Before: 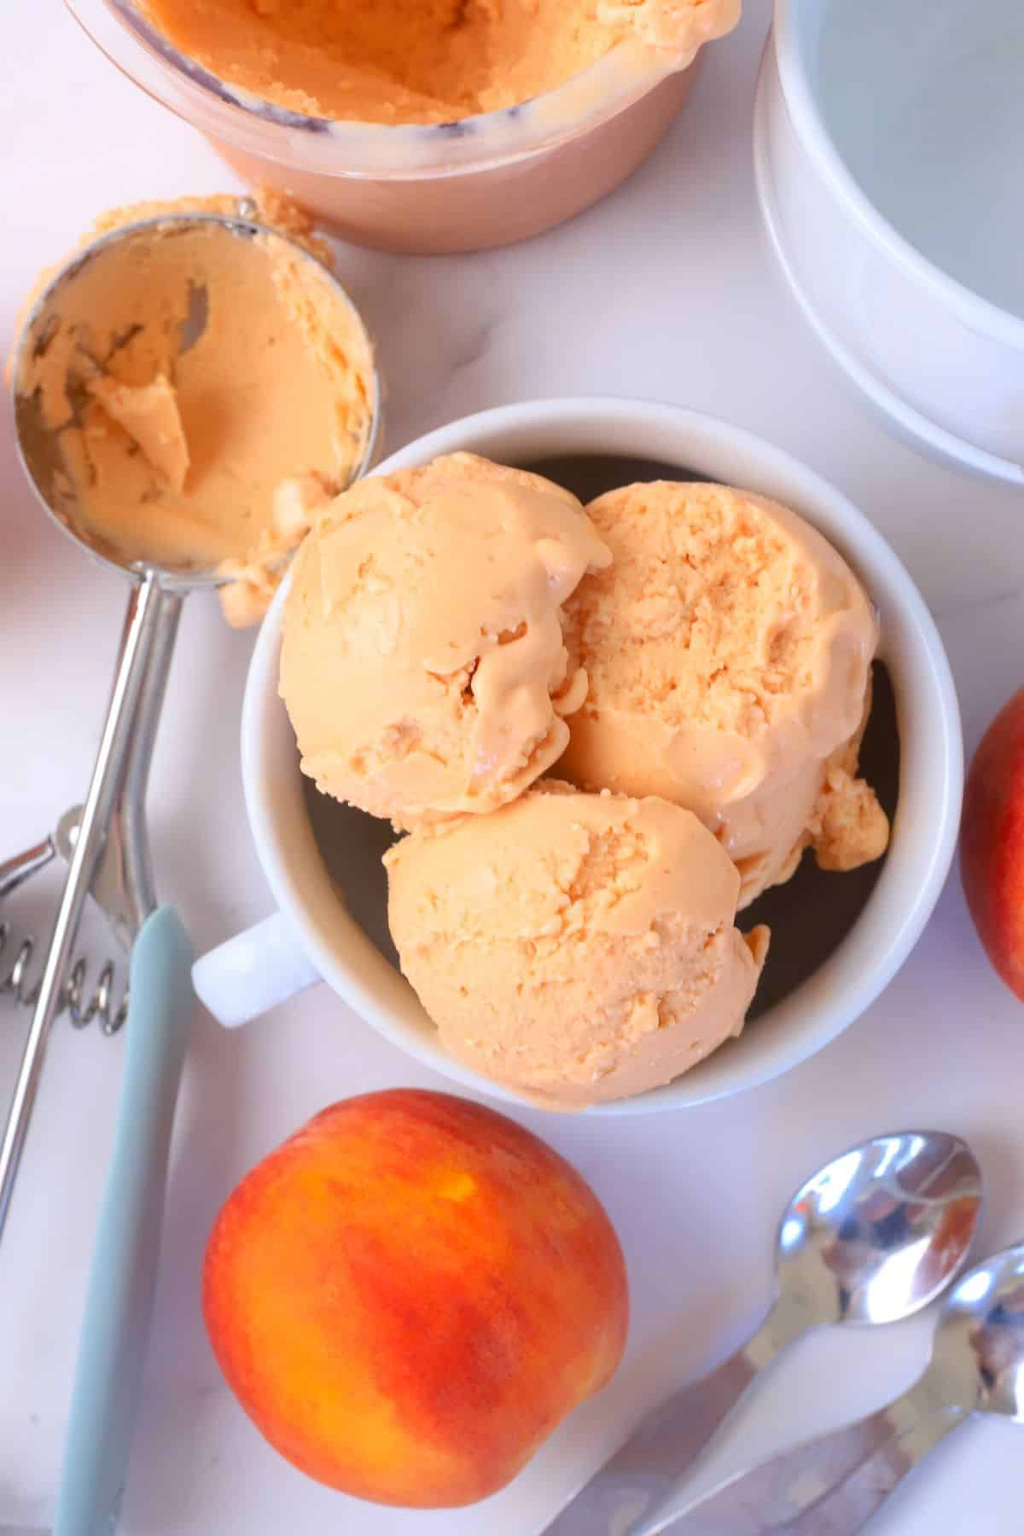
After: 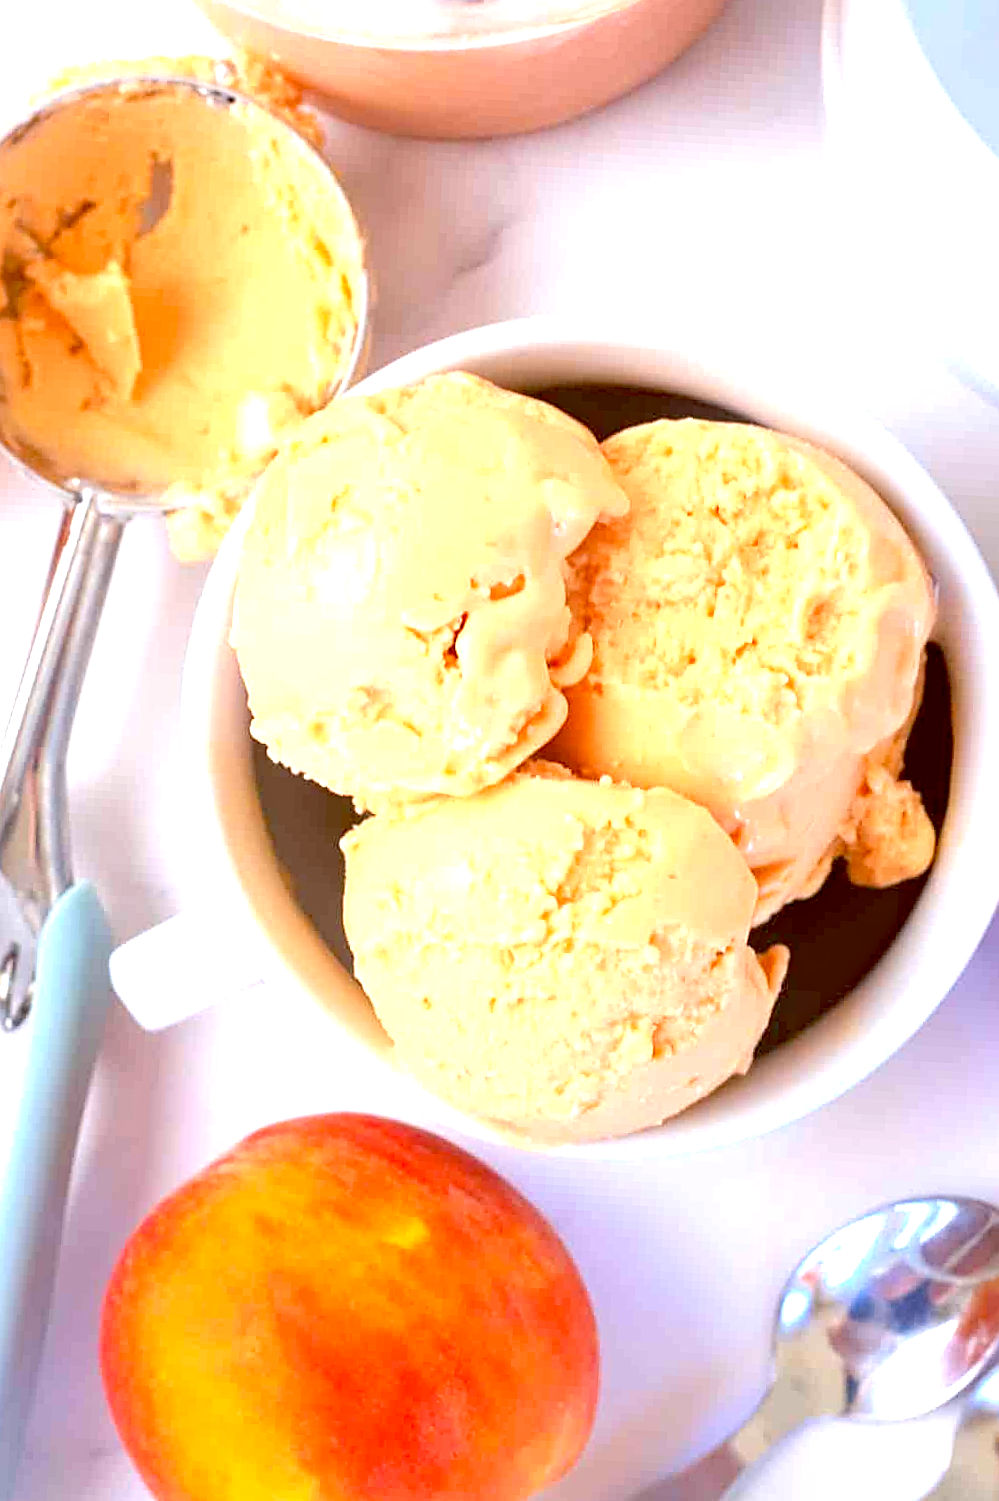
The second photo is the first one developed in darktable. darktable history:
sharpen: on, module defaults
haze removal: compatibility mode true, adaptive false
exposure: black level correction 0.011, exposure 1.081 EV, compensate highlight preservation false
crop and rotate: angle -3.25°, left 5.114%, top 5.217%, right 4.646%, bottom 4.426%
